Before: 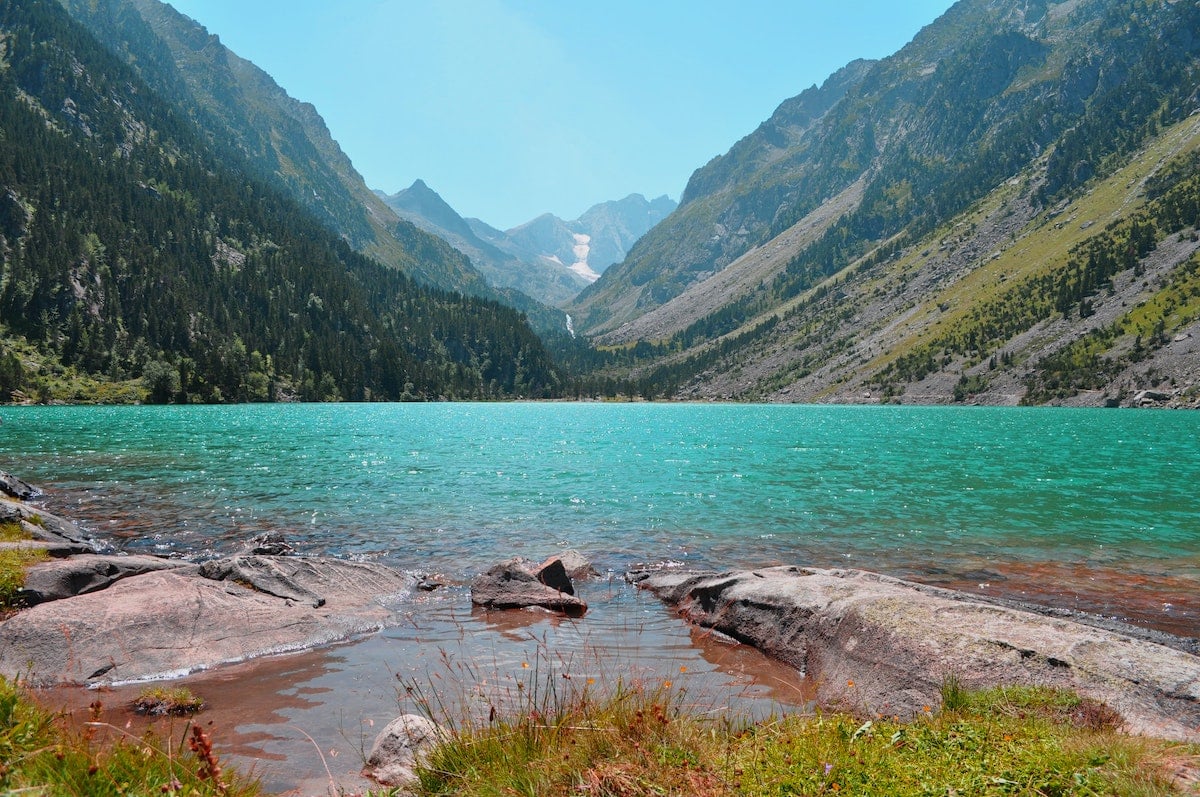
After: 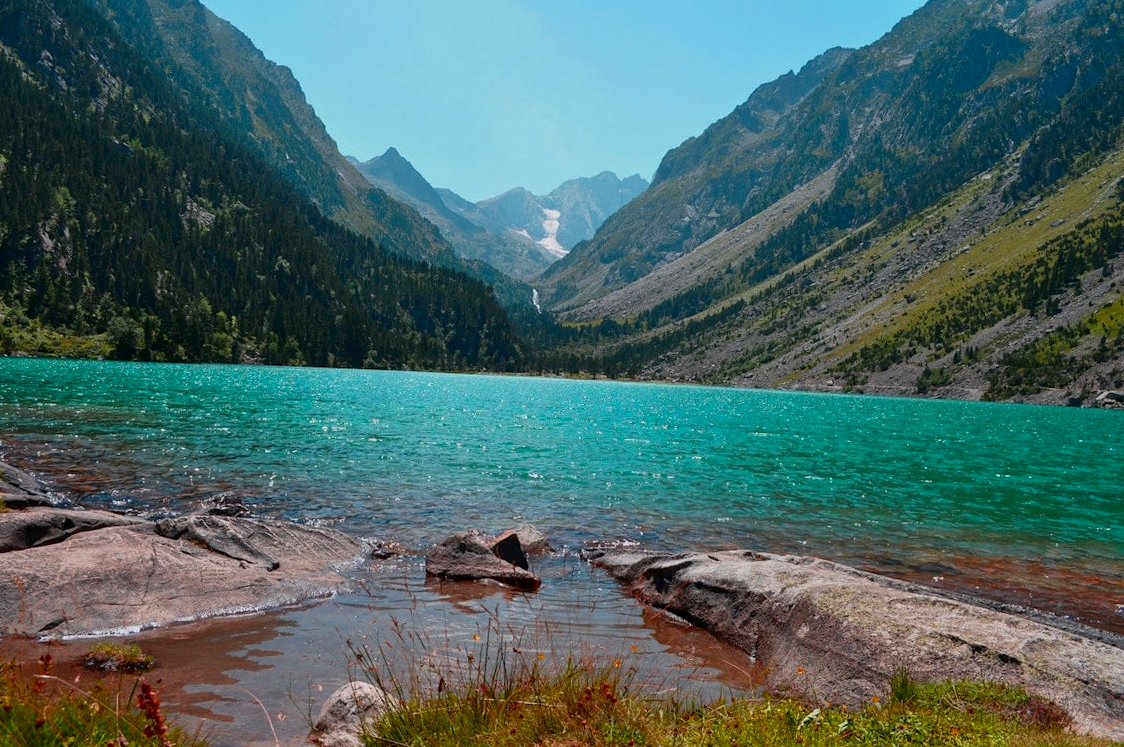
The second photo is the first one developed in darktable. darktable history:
contrast brightness saturation: brightness -0.199, saturation 0.085
crop and rotate: angle -2.58°
